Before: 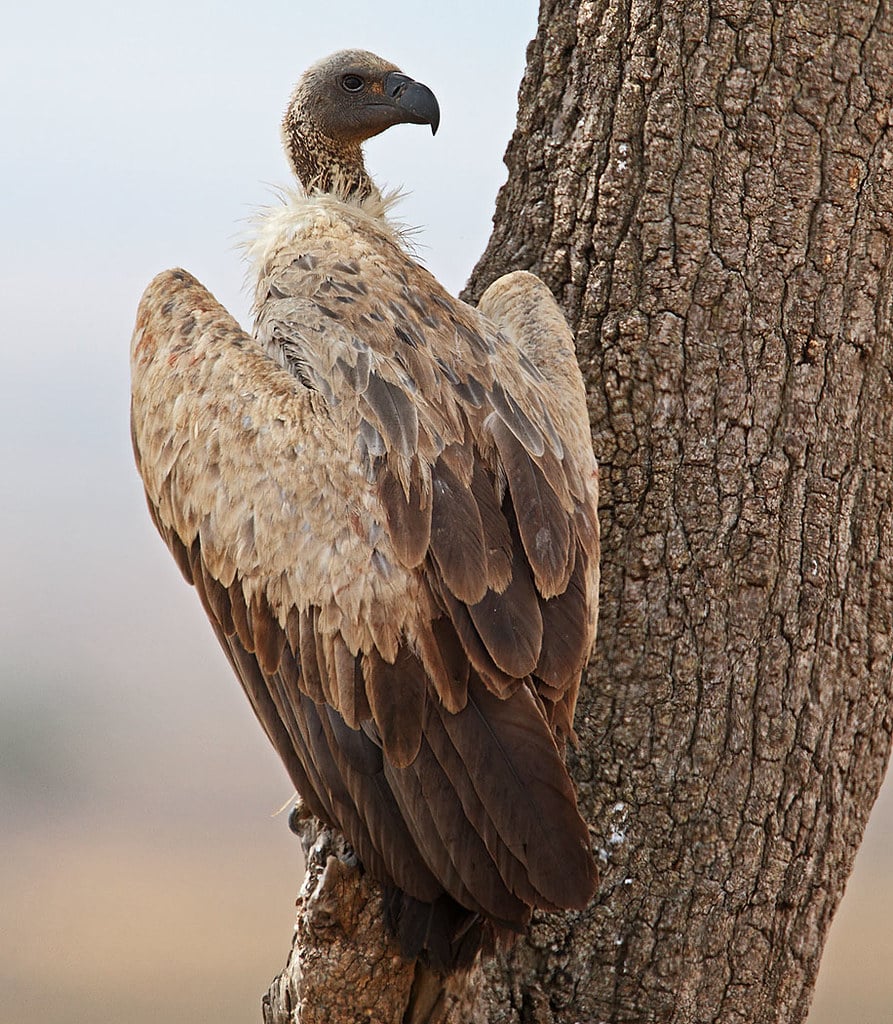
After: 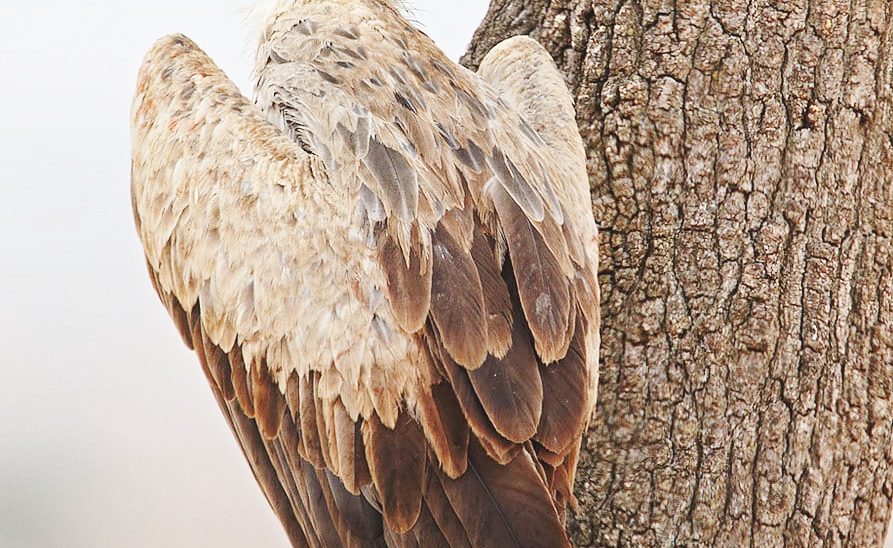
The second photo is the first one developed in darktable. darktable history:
base curve: curves: ch0 [(0, 0.007) (0.028, 0.063) (0.121, 0.311) (0.46, 0.743) (0.859, 0.957) (1, 1)], preserve colors none
crop and rotate: top 23.043%, bottom 23.437%
